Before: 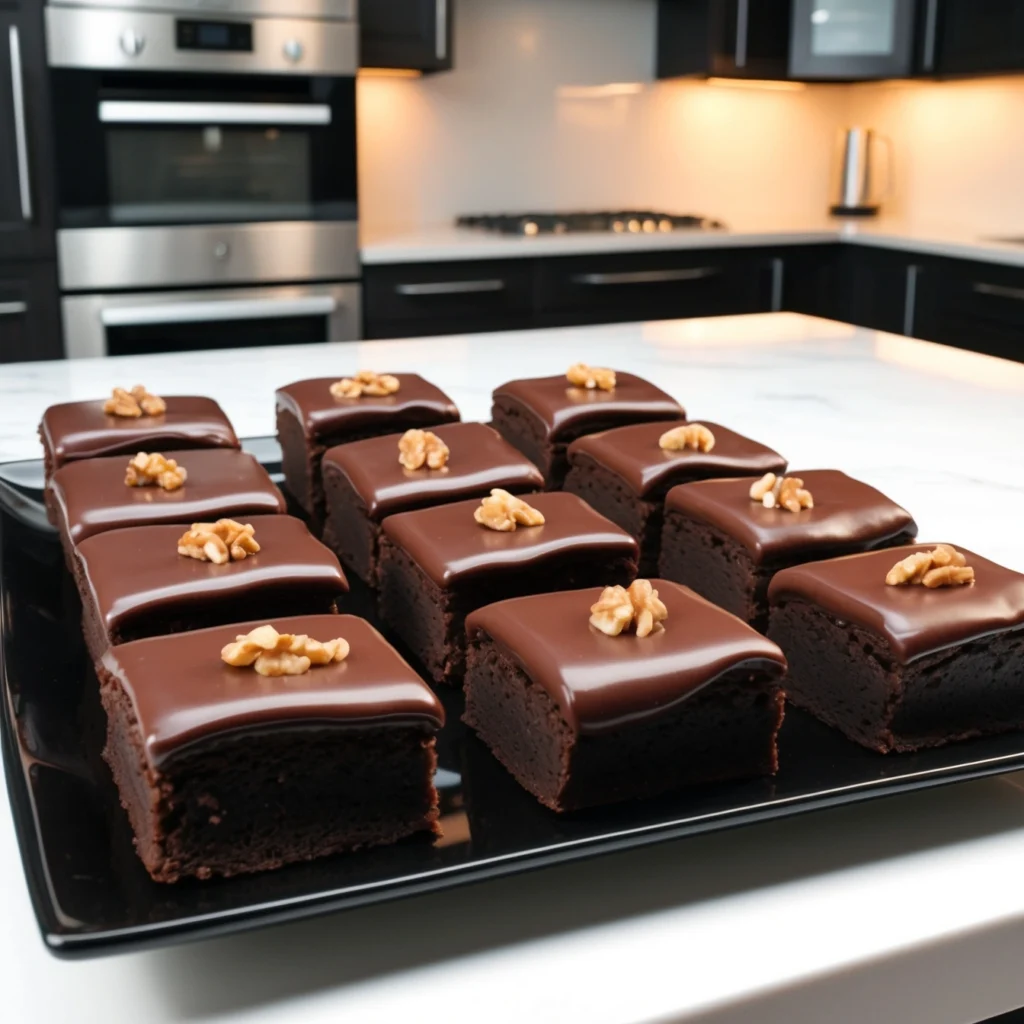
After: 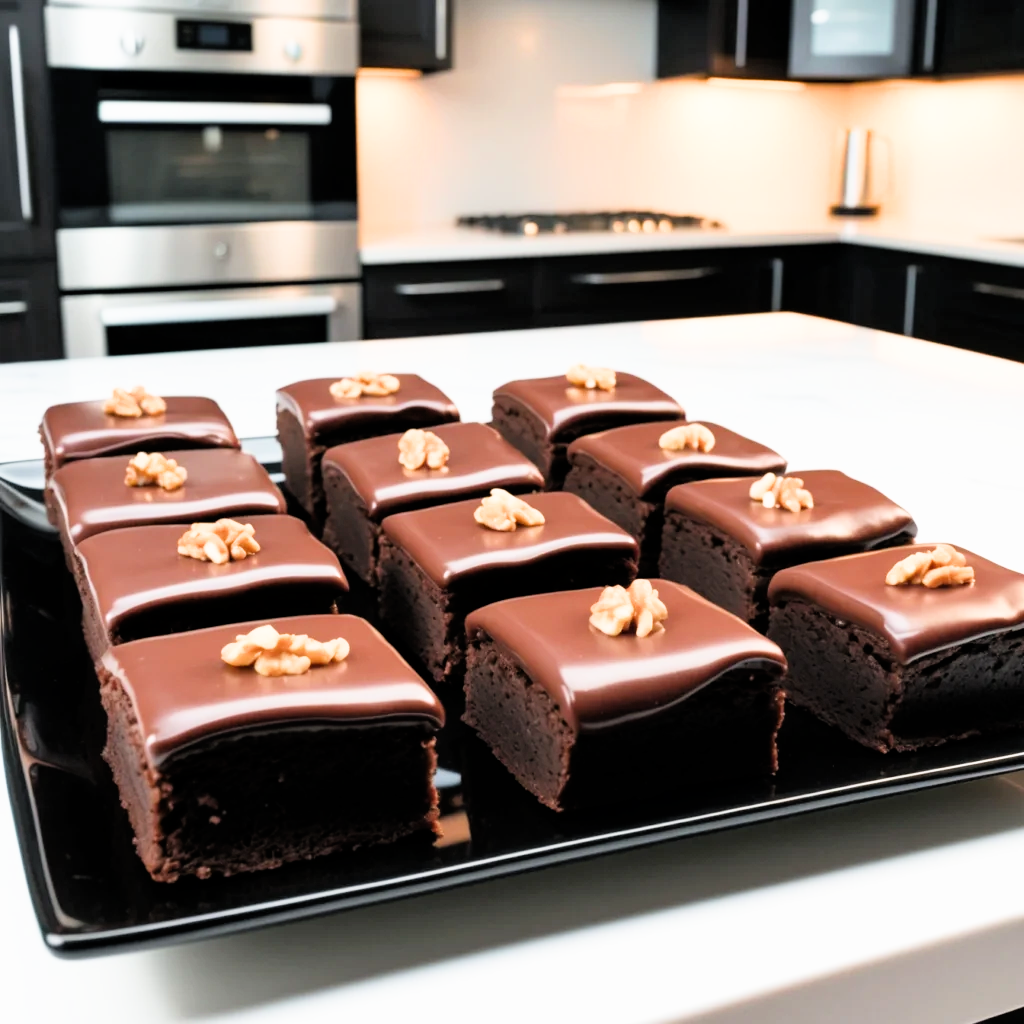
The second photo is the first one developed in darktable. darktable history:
filmic rgb: black relative exposure -7.98 EV, white relative exposure 4.06 EV, hardness 4.13, latitude 49.43%, contrast 1.101, color science v4 (2020)
exposure: exposure 1.136 EV, compensate highlight preservation false
